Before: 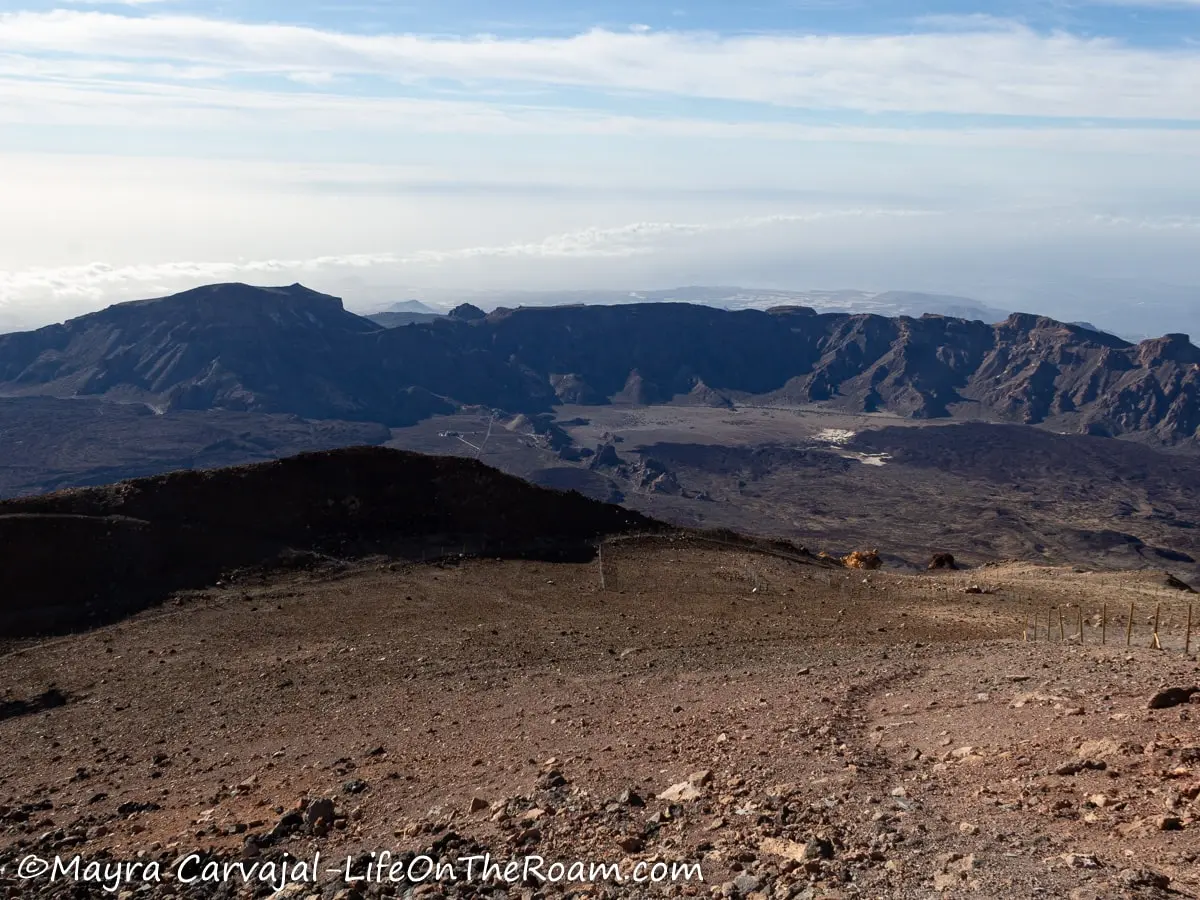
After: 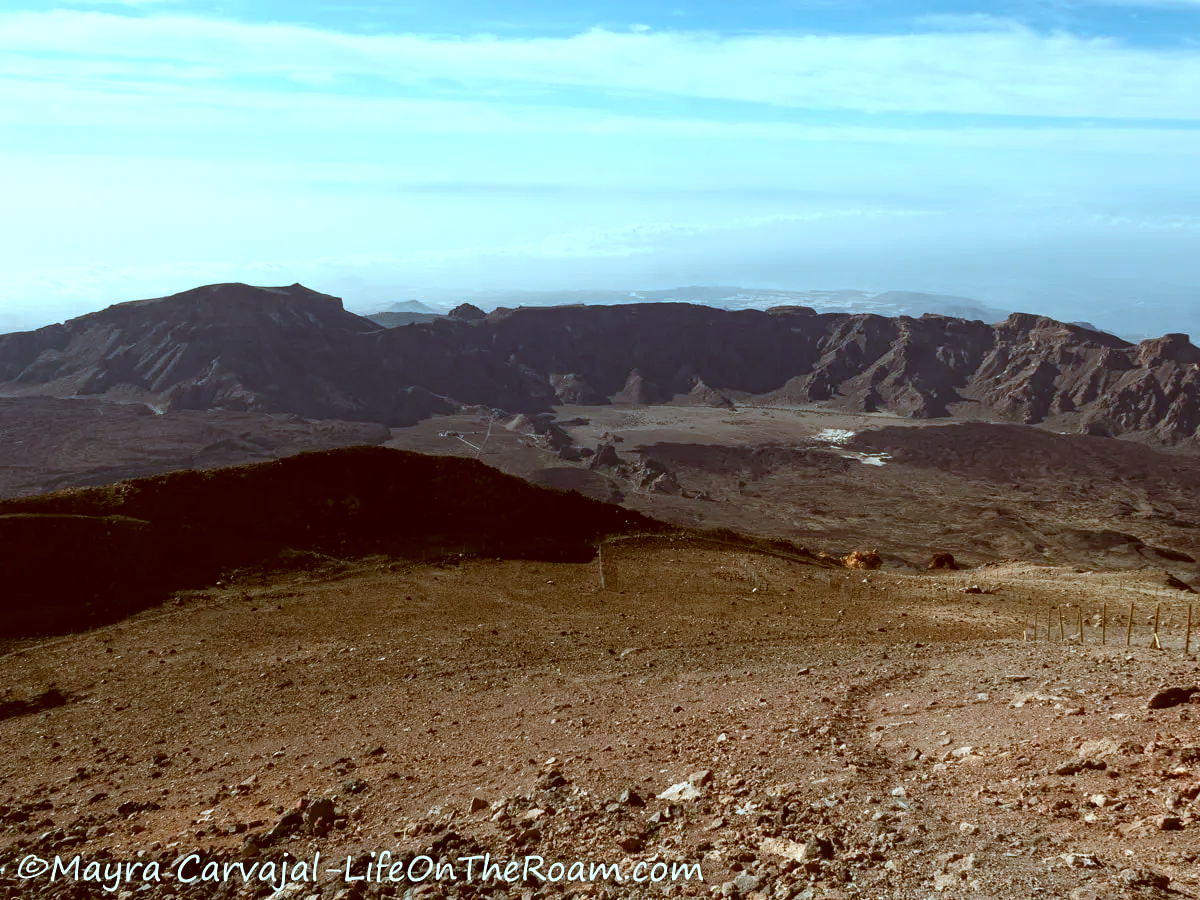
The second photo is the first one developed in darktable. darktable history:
tone equalizer: -8 EV -0.578 EV
color correction: highlights a* -14.57, highlights b* -16.59, shadows a* 10.15, shadows b* 29.41
exposure: exposure 0.299 EV, compensate highlight preservation false
